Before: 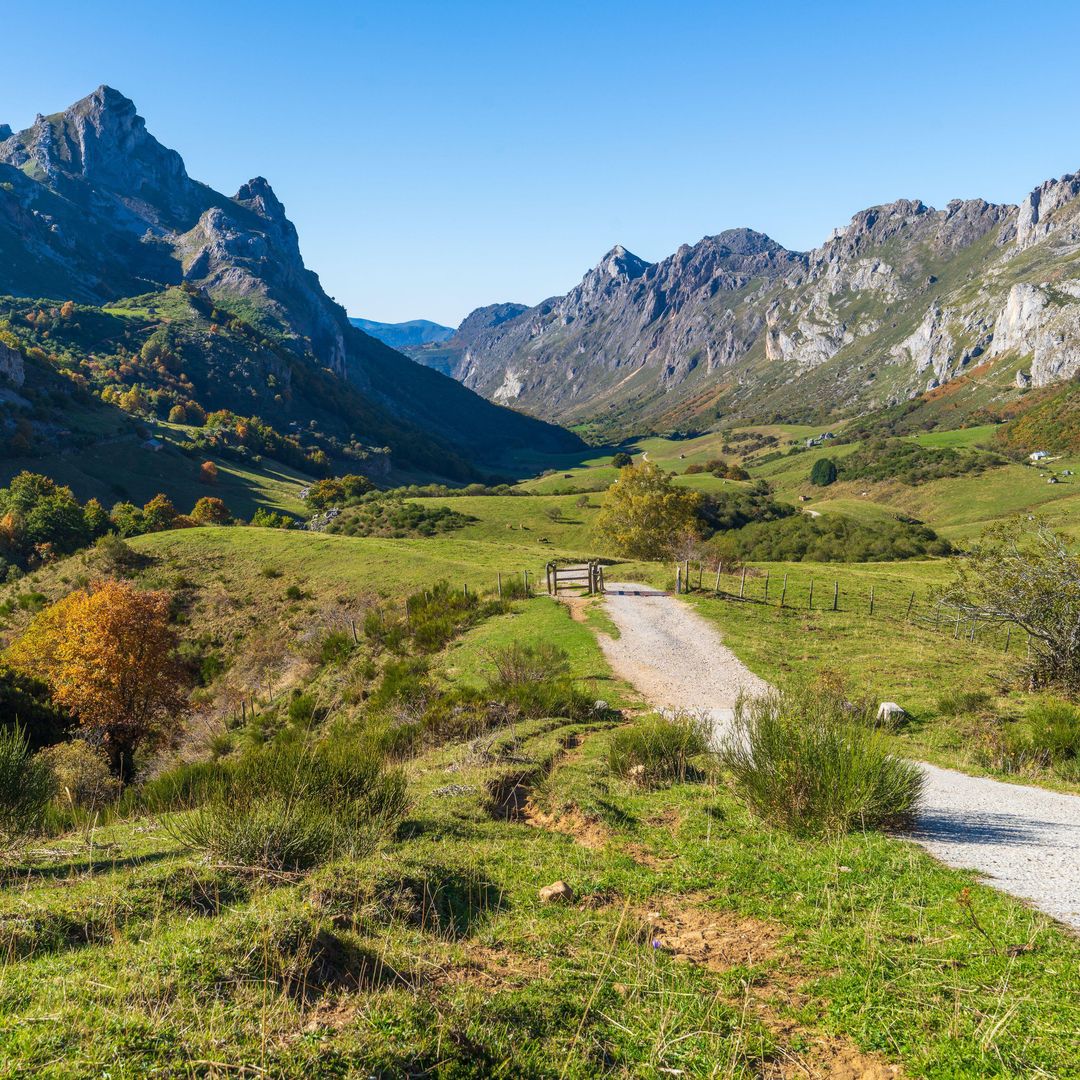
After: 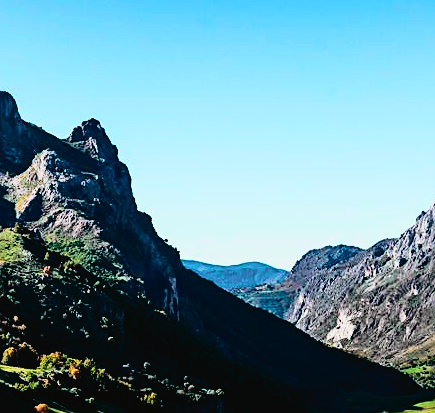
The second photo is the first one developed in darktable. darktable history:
crop: left 15.547%, top 5.444%, right 44.114%, bottom 56.253%
haze removal: strength 0.504, distance 0.424, adaptive false
tone curve: curves: ch0 [(0, 0.022) (0.177, 0.086) (0.392, 0.438) (0.704, 0.844) (0.858, 0.938) (1, 0.981)]; ch1 [(0, 0) (0.402, 0.36) (0.476, 0.456) (0.498, 0.497) (0.518, 0.521) (0.58, 0.598) (0.619, 0.65) (0.692, 0.737) (1, 1)]; ch2 [(0, 0) (0.415, 0.438) (0.483, 0.499) (0.503, 0.503) (0.526, 0.532) (0.563, 0.604) (0.626, 0.697) (0.699, 0.753) (0.997, 0.858)], color space Lab, independent channels, preserve colors none
sharpen: on, module defaults
filmic rgb: black relative exposure -3.97 EV, white relative exposure 2.99 EV, hardness 3, contrast 1.4
